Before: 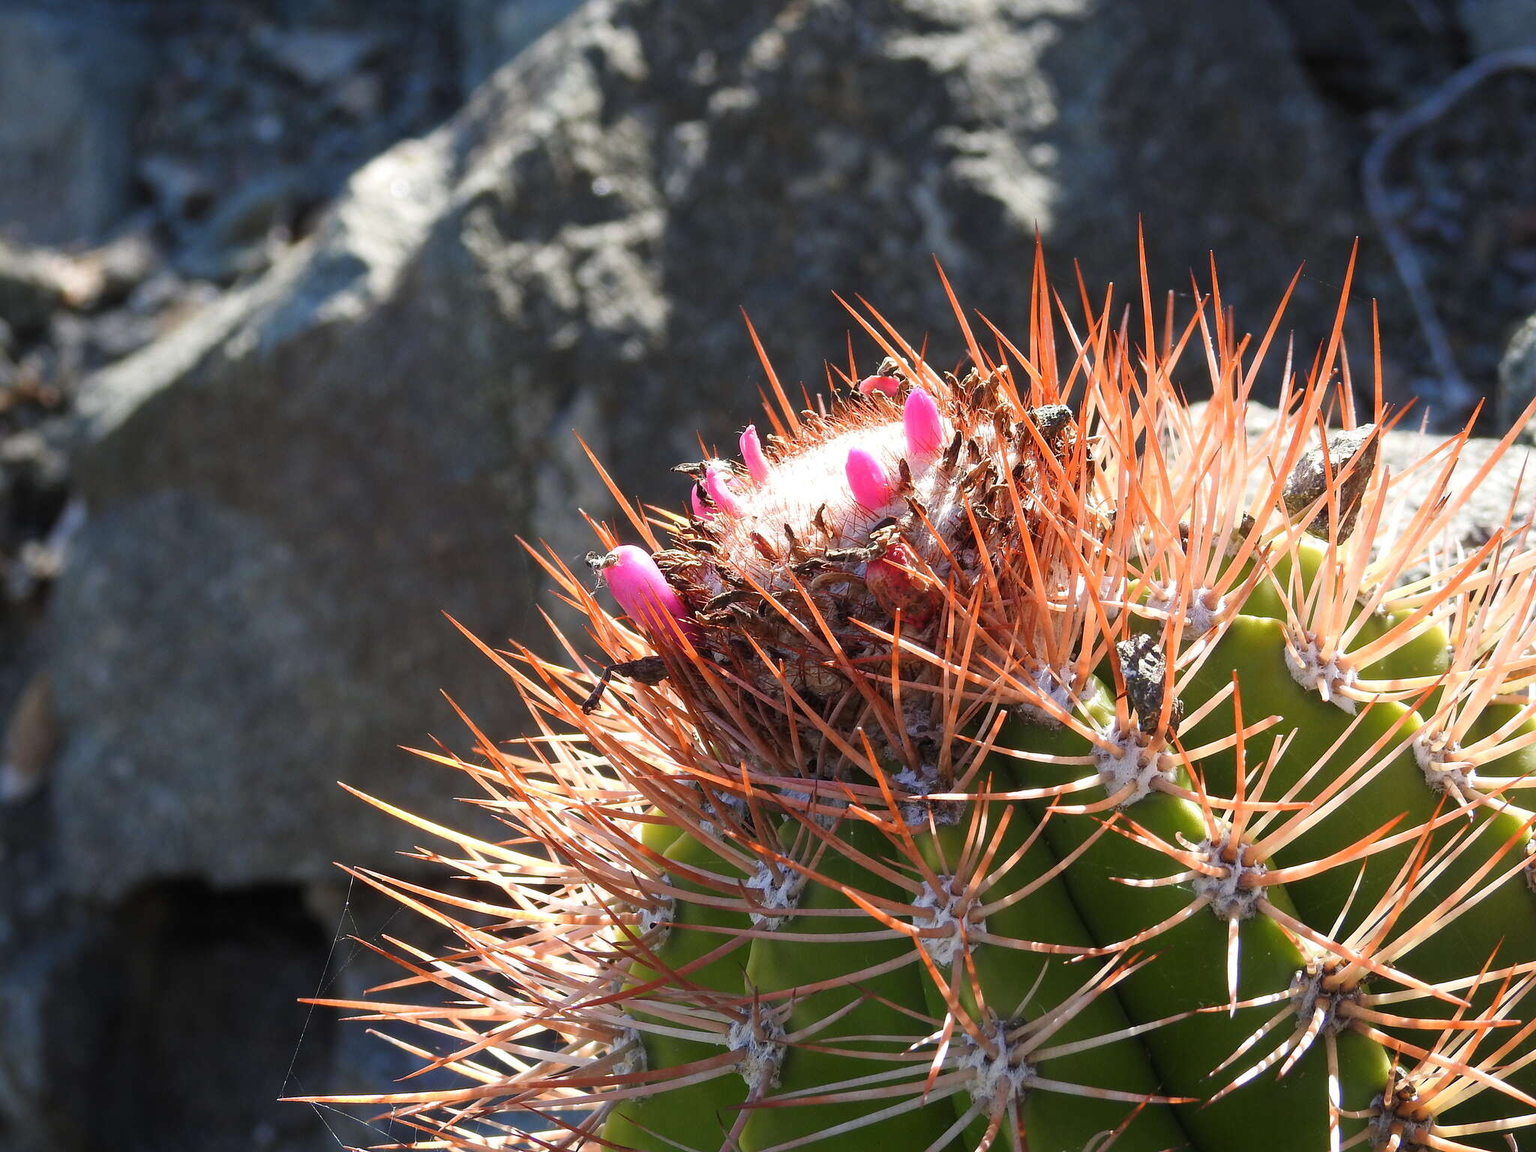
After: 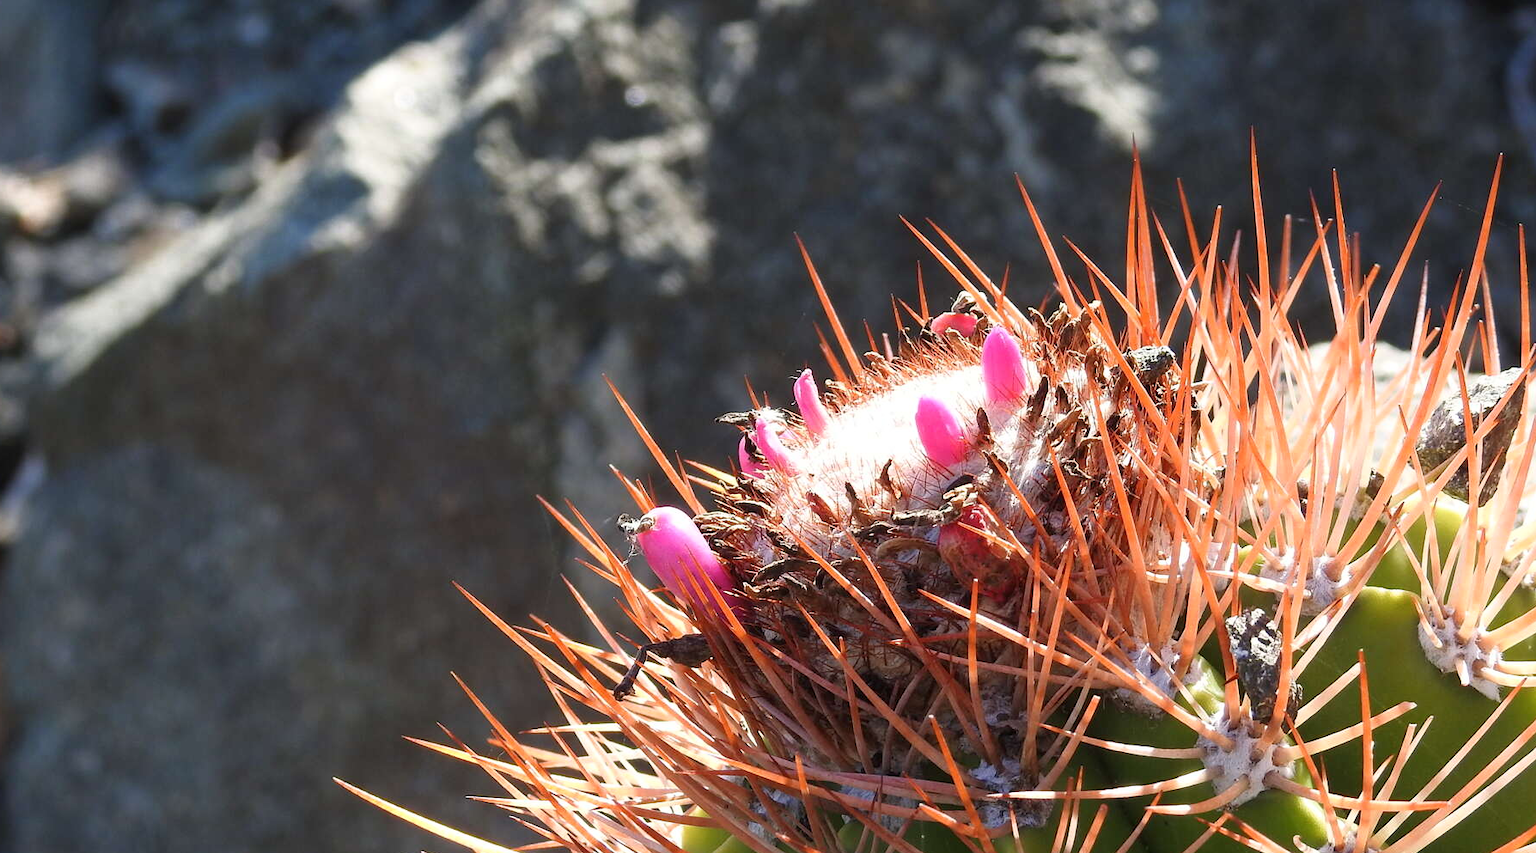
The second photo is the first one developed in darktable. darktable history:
crop: left 3.068%, top 8.945%, right 9.61%, bottom 26.386%
shadows and highlights: shadows 1.14, highlights 40.14
